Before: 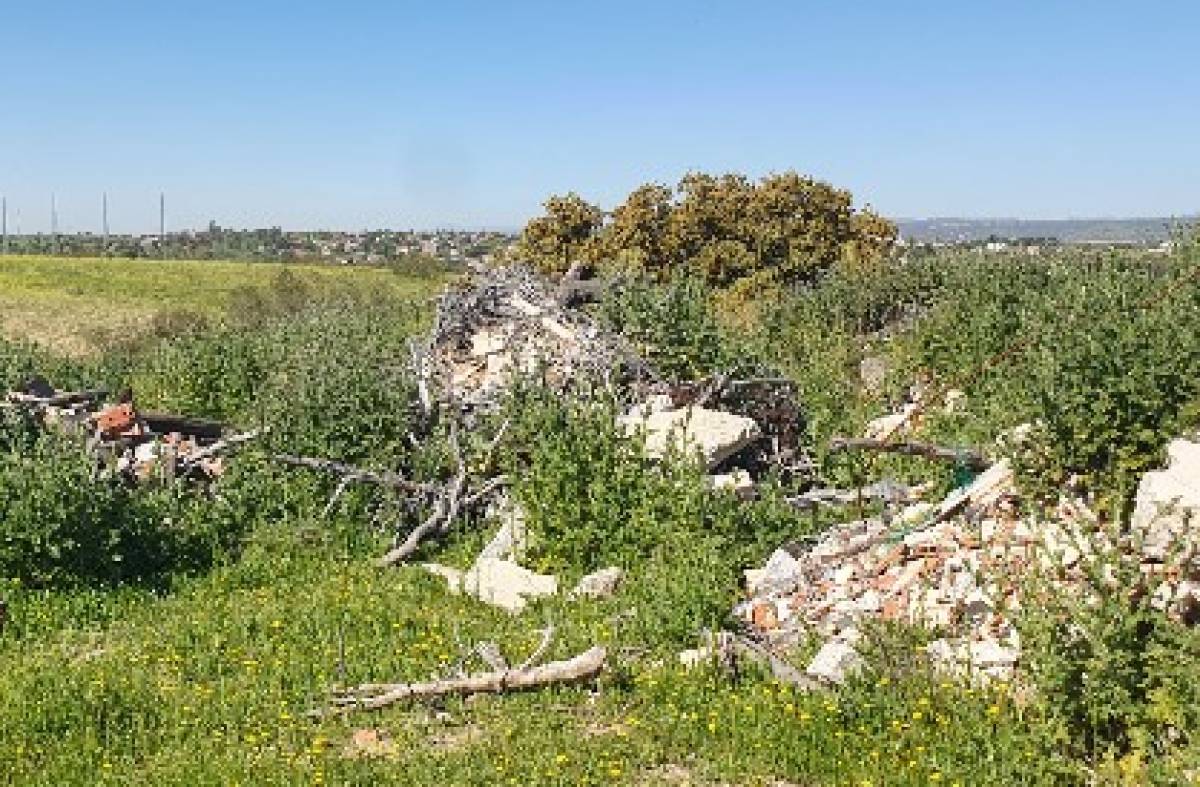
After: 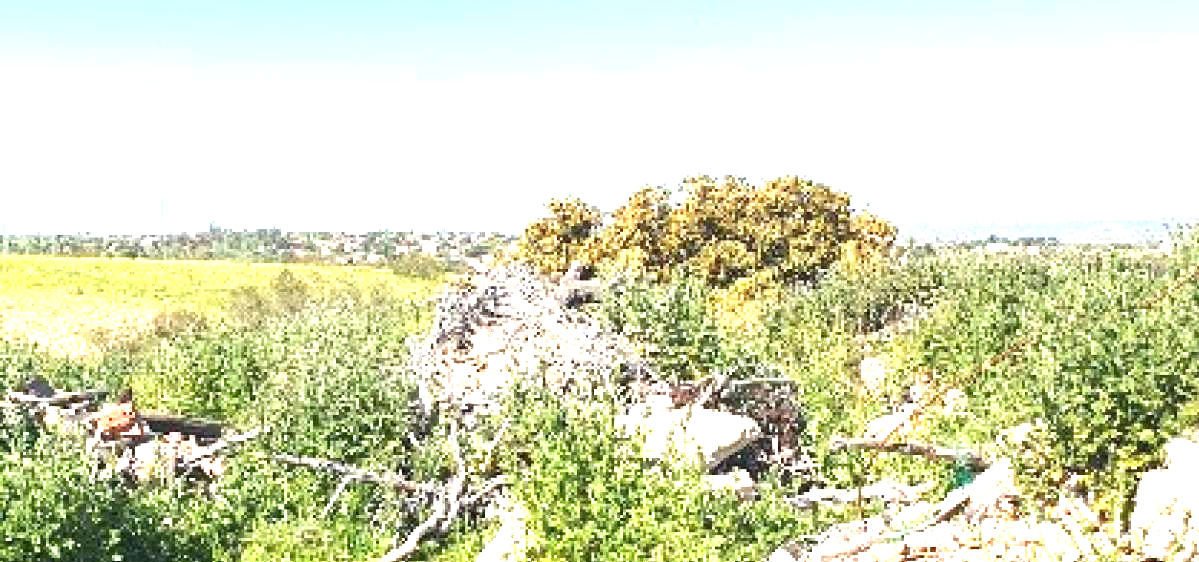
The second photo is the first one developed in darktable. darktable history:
exposure: black level correction 0, exposure 1.75 EV, compensate exposure bias true, compensate highlight preservation false
crop: bottom 28.576%
